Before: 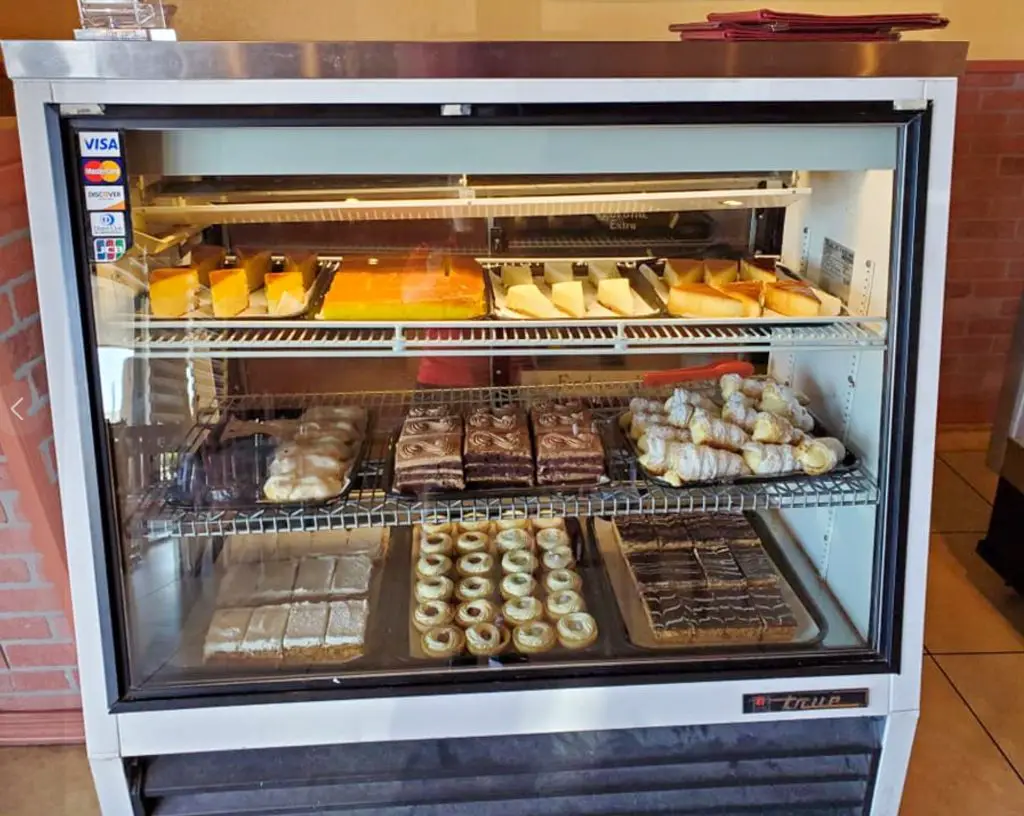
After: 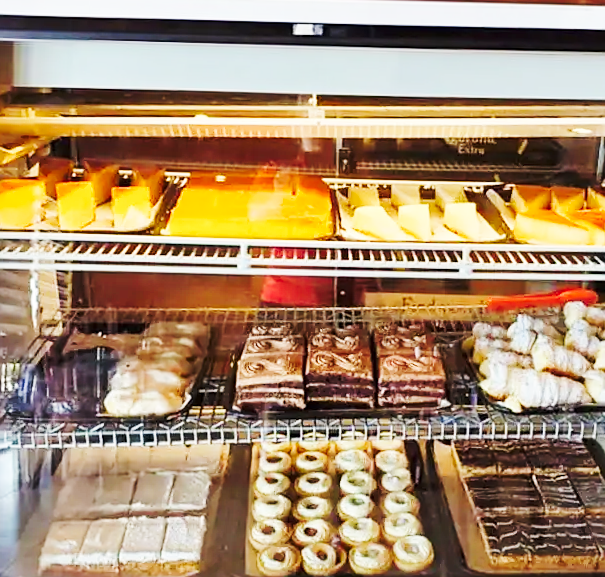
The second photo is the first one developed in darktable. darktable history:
rotate and perspective: rotation 1.72°, automatic cropping off
tone curve: curves: ch0 [(0, 0) (0.003, 0.006) (0.011, 0.015) (0.025, 0.032) (0.044, 0.054) (0.069, 0.079) (0.1, 0.111) (0.136, 0.146) (0.177, 0.186) (0.224, 0.229) (0.277, 0.286) (0.335, 0.348) (0.399, 0.426) (0.468, 0.514) (0.543, 0.609) (0.623, 0.706) (0.709, 0.789) (0.801, 0.862) (0.898, 0.926) (1, 1)], preserve colors none
sharpen: radius 0.969, amount 0.604
base curve: curves: ch0 [(0, 0) (0.028, 0.03) (0.121, 0.232) (0.46, 0.748) (0.859, 0.968) (1, 1)], preserve colors none
crop: left 16.202%, top 11.208%, right 26.045%, bottom 20.557%
